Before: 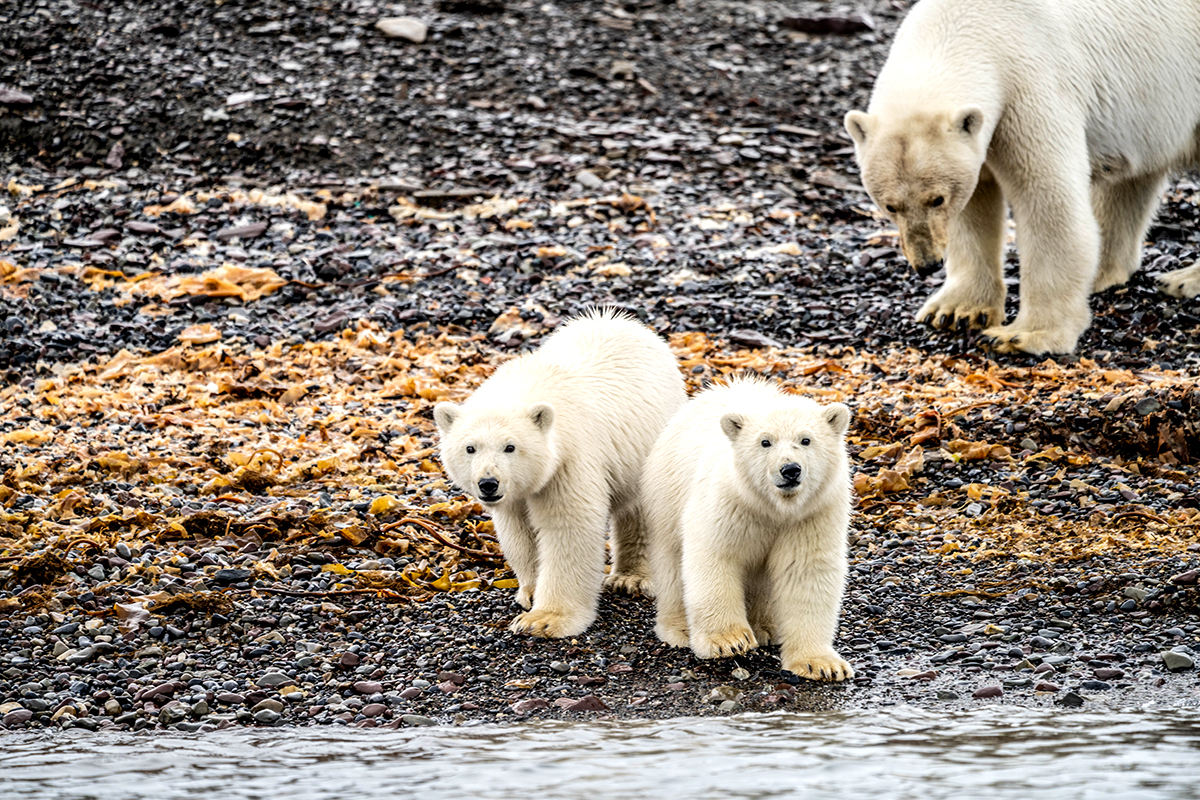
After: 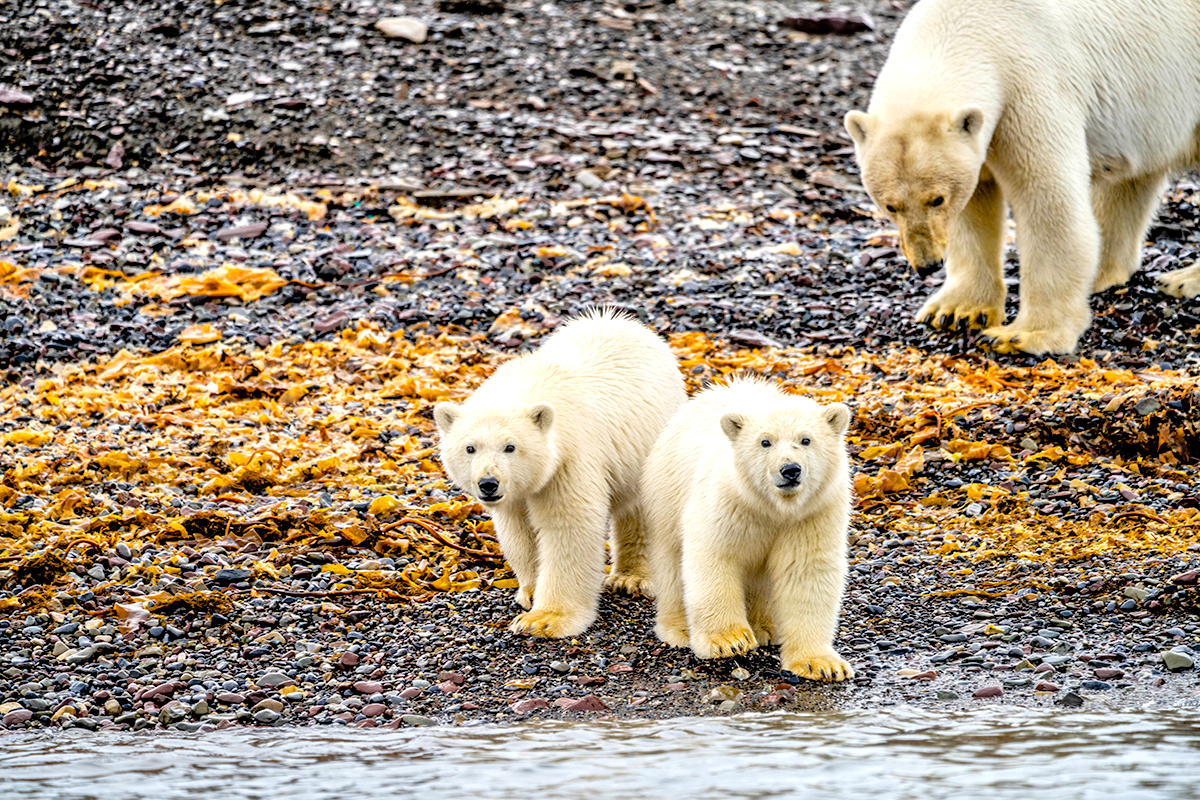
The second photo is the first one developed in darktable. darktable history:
color balance rgb: linear chroma grading › global chroma 15%, perceptual saturation grading › global saturation 30%
tone equalizer: -7 EV 0.15 EV, -6 EV 0.6 EV, -5 EV 1.15 EV, -4 EV 1.33 EV, -3 EV 1.15 EV, -2 EV 0.6 EV, -1 EV 0.15 EV, mask exposure compensation -0.5 EV
